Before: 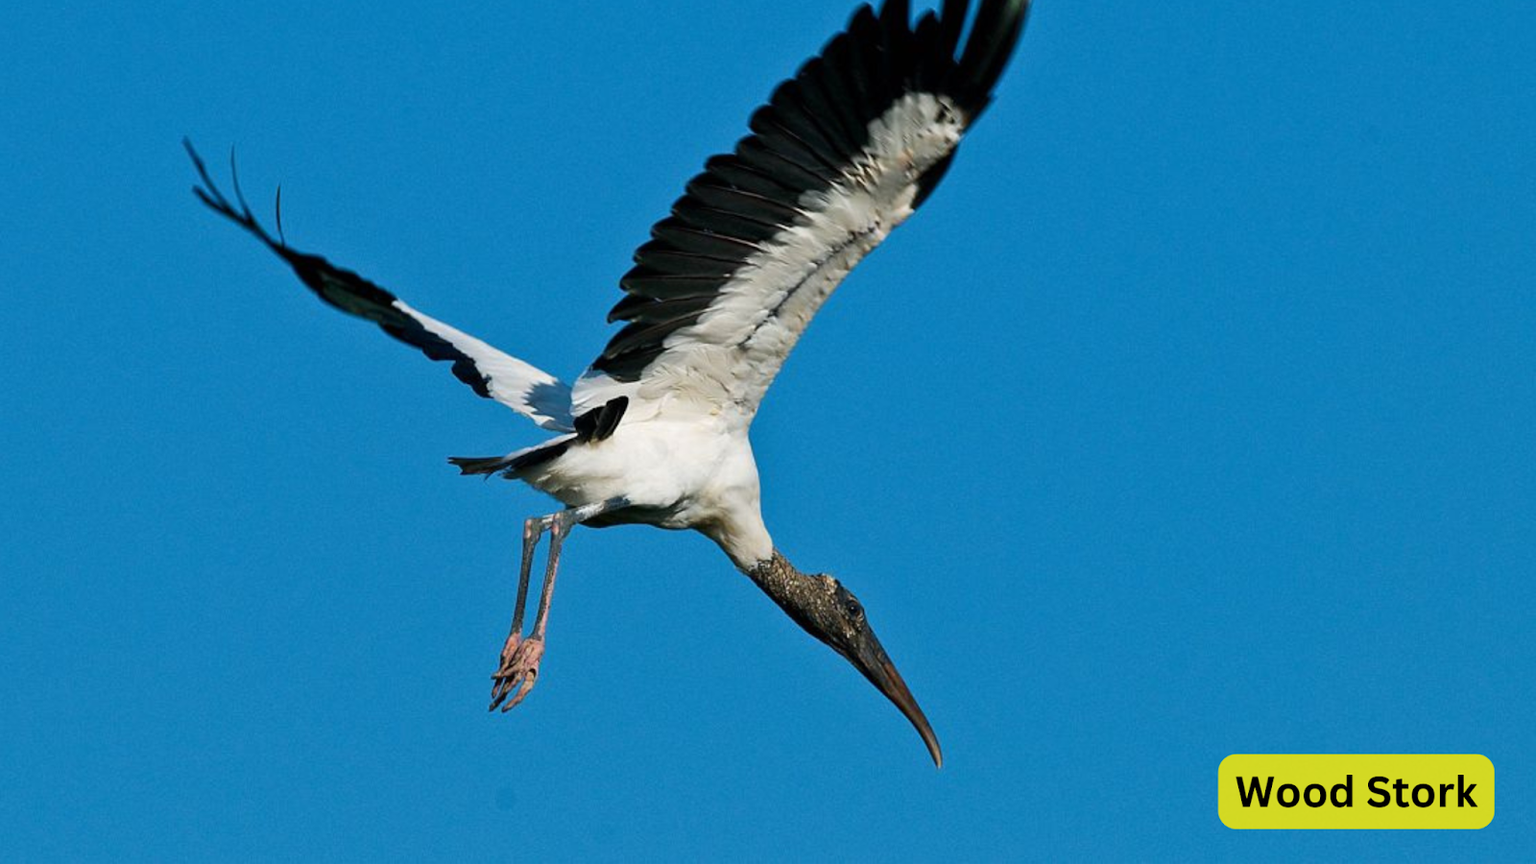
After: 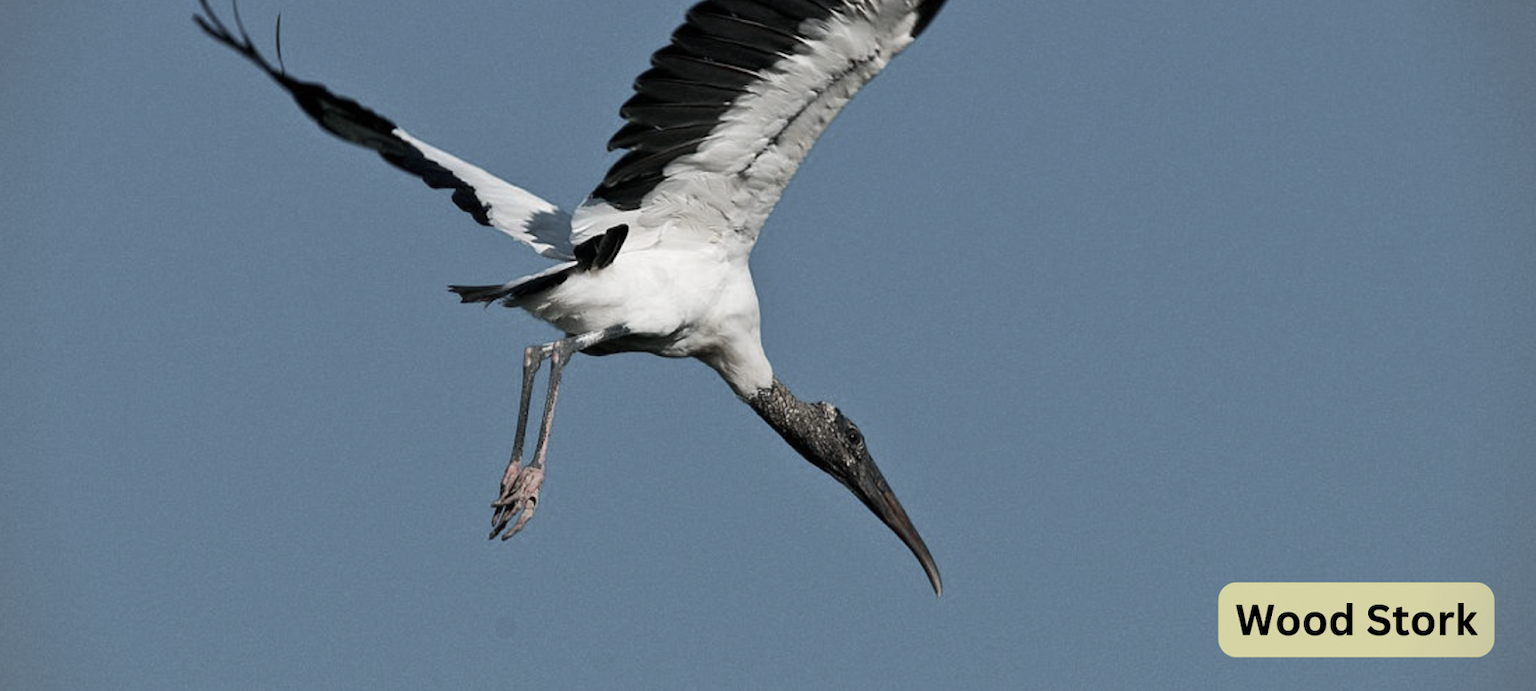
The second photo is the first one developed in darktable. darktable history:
crop and rotate: top 19.998%
color correction: highlights a* 0.003, highlights b* -0.283
vignetting: fall-off start 92.6%, brightness -0.52, saturation -0.51, center (-0.012, 0)
color zones: curves: ch1 [(0, 0.34) (0.143, 0.164) (0.286, 0.152) (0.429, 0.176) (0.571, 0.173) (0.714, 0.188) (0.857, 0.199) (1, 0.34)]
